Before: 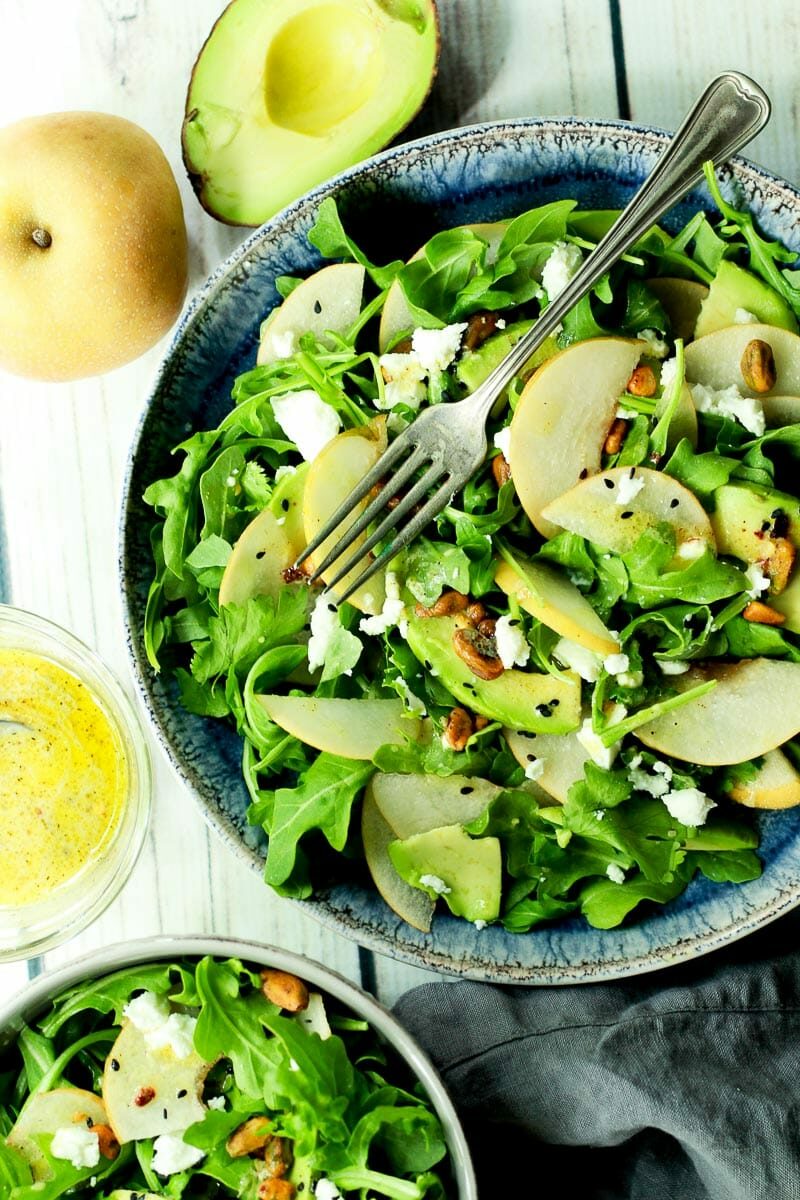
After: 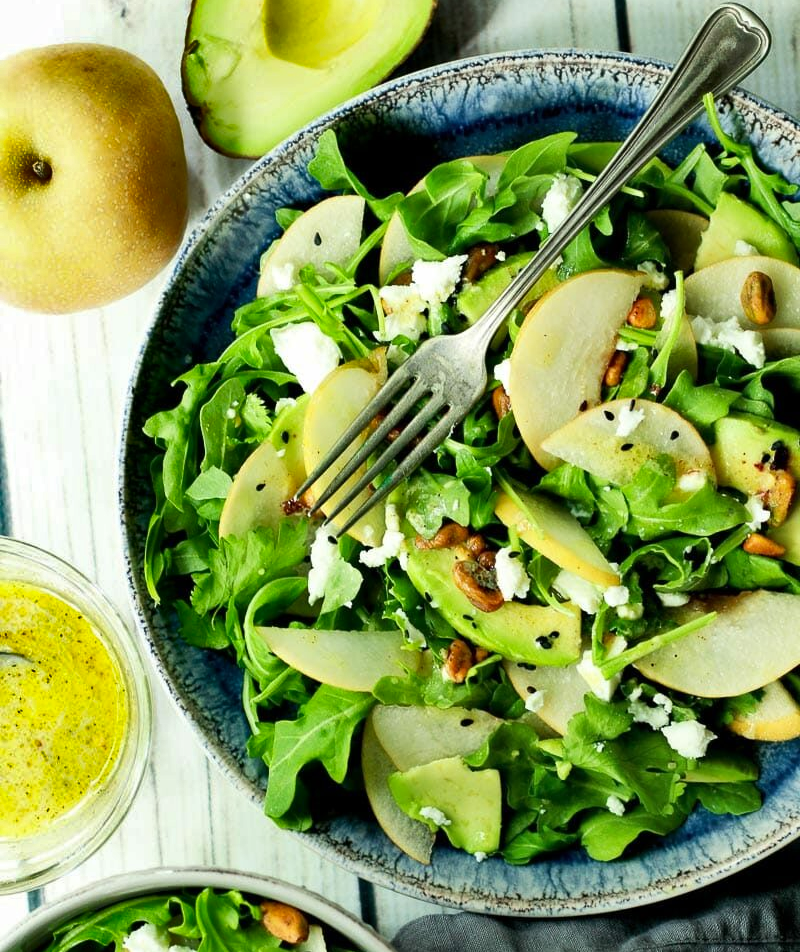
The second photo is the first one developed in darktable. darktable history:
crop and rotate: top 5.667%, bottom 14.937%
shadows and highlights: shadows 30.63, highlights -63.22, shadows color adjustment 98%, highlights color adjustment 58.61%, soften with gaussian
